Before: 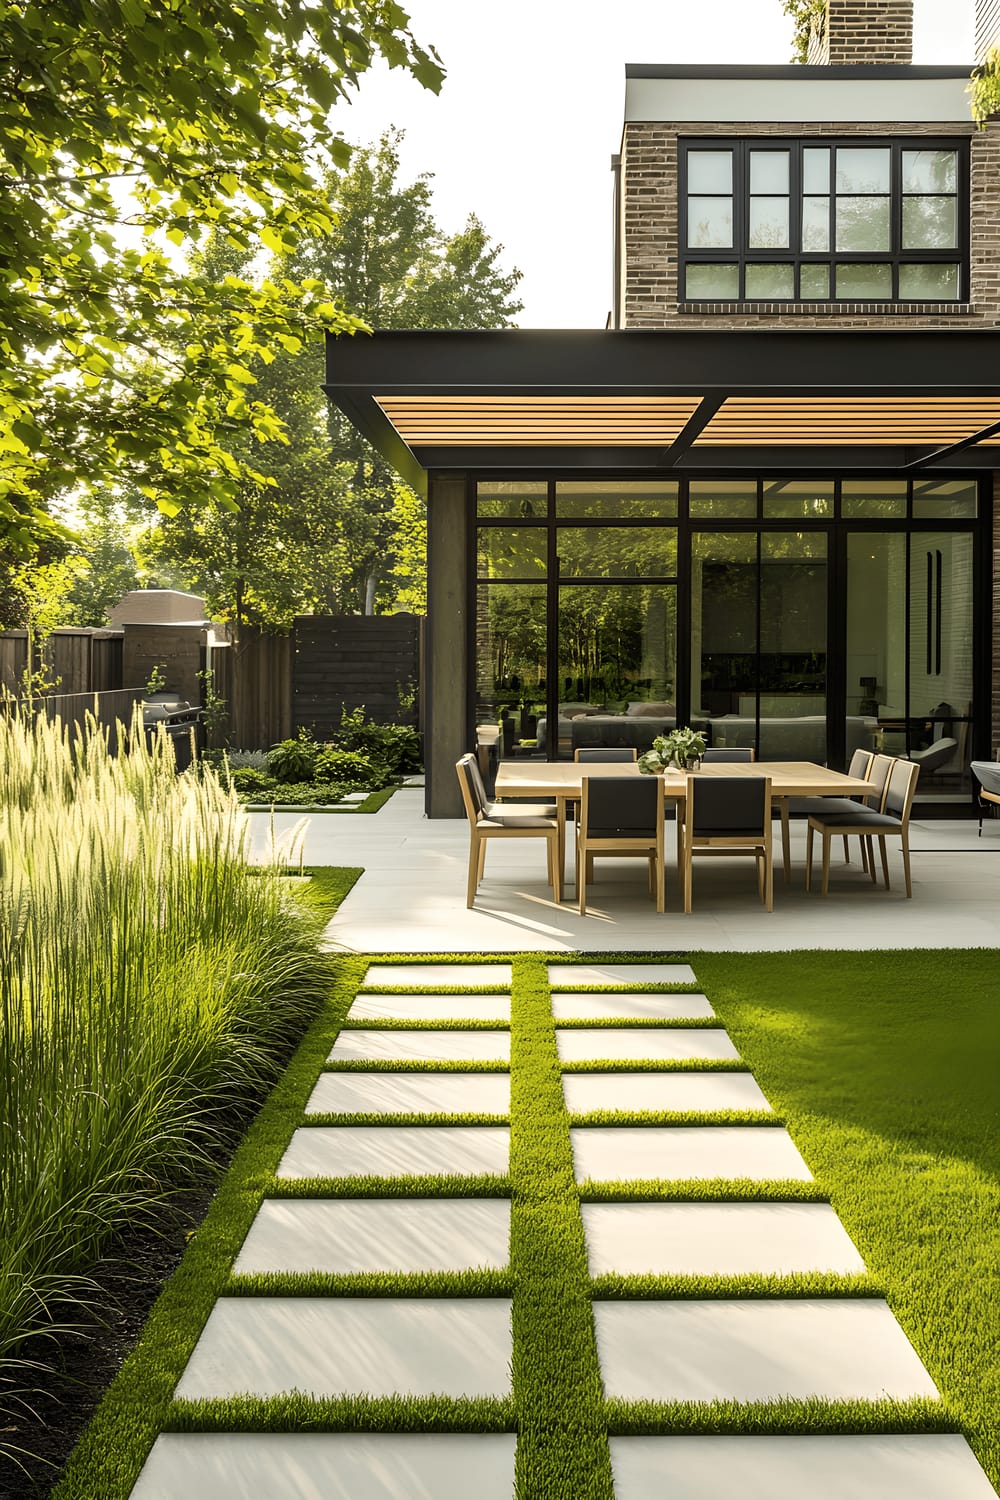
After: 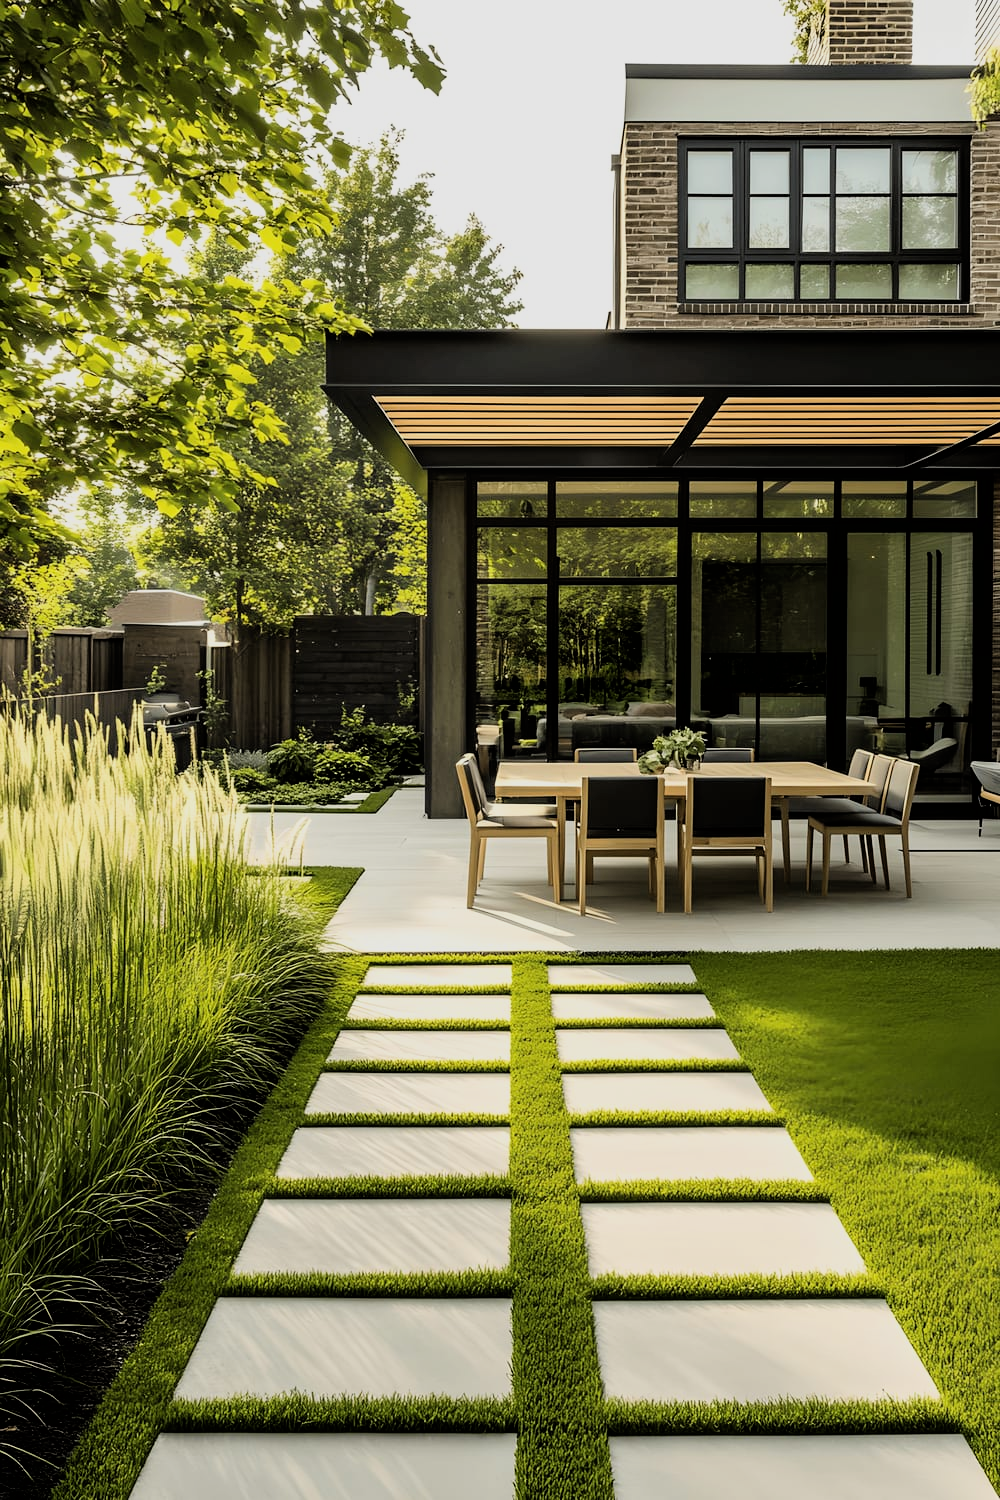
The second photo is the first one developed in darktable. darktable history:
filmic rgb: black relative exposure -7.97 EV, white relative exposure 4.05 EV, threshold 5.99 EV, hardness 4.15, latitude 50.09%, contrast 1.1, color science v6 (2022), enable highlight reconstruction true
